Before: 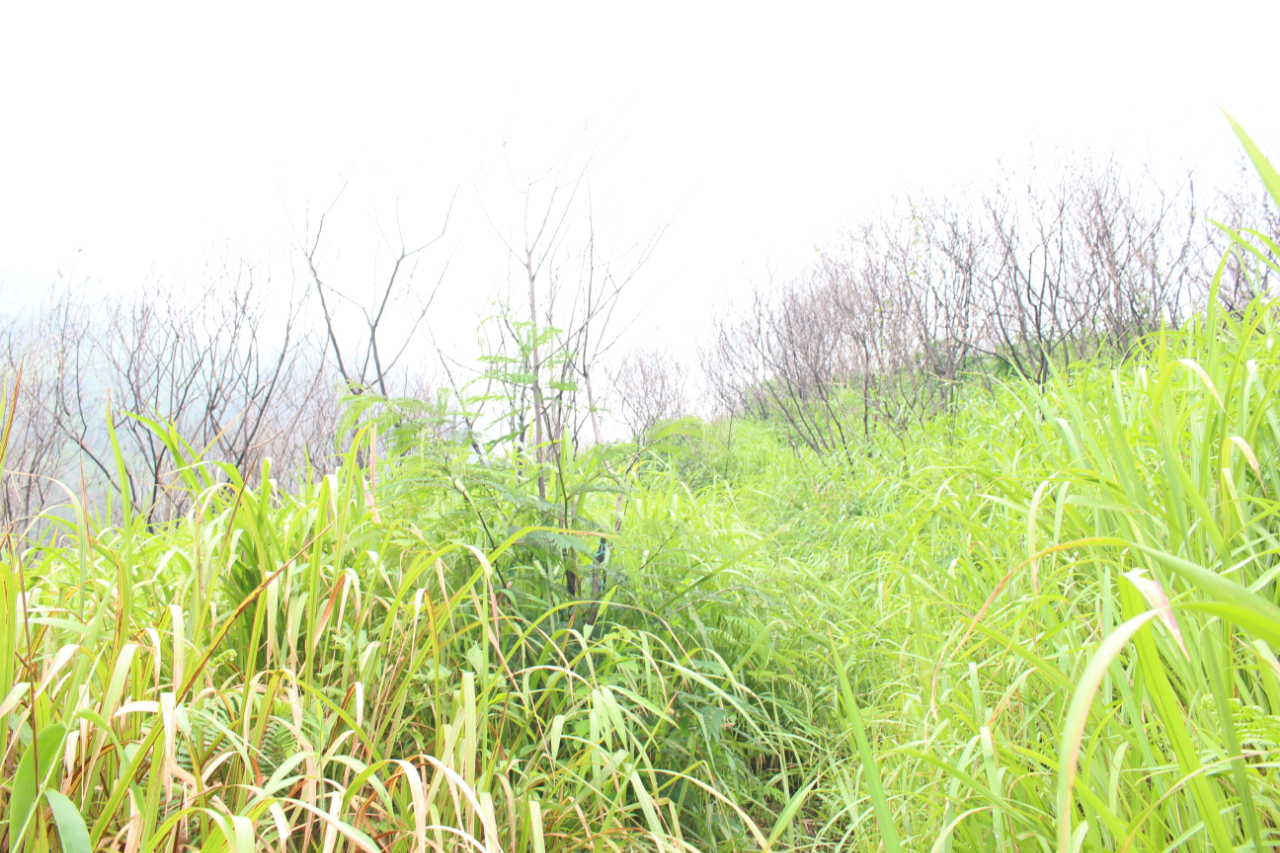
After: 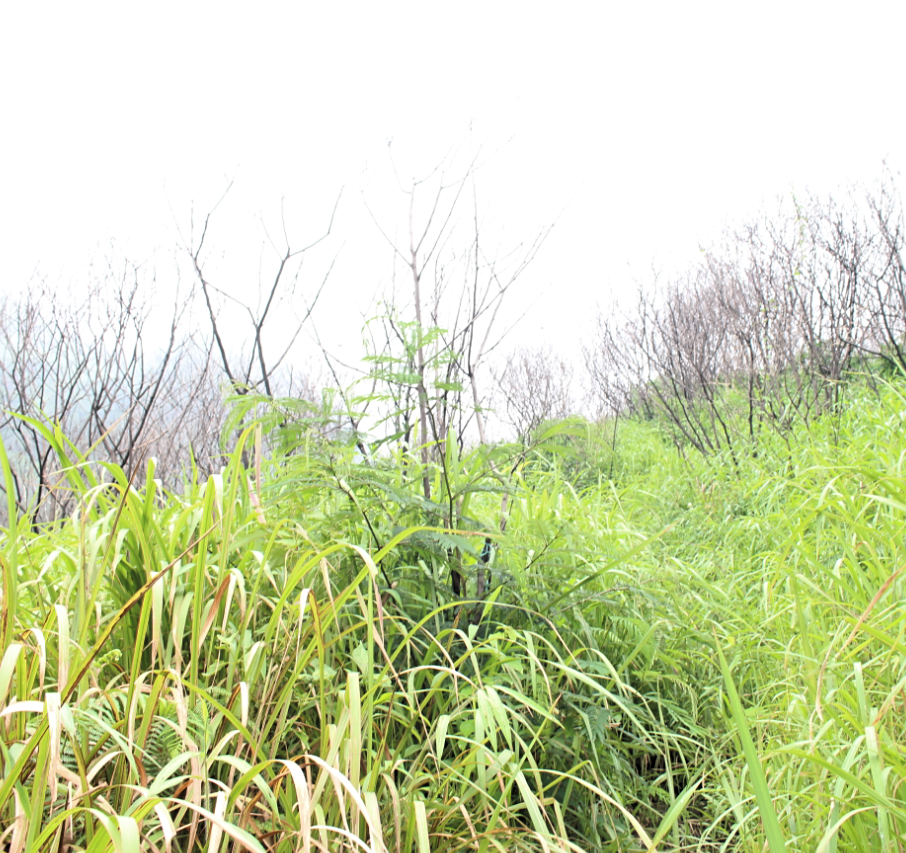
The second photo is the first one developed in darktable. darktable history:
levels: mode automatic, black 0.023%, white 99.97%, levels [0.062, 0.494, 0.925]
crop and rotate: left 9.061%, right 20.142%
sharpen: amount 0.2
tone equalizer: on, module defaults
